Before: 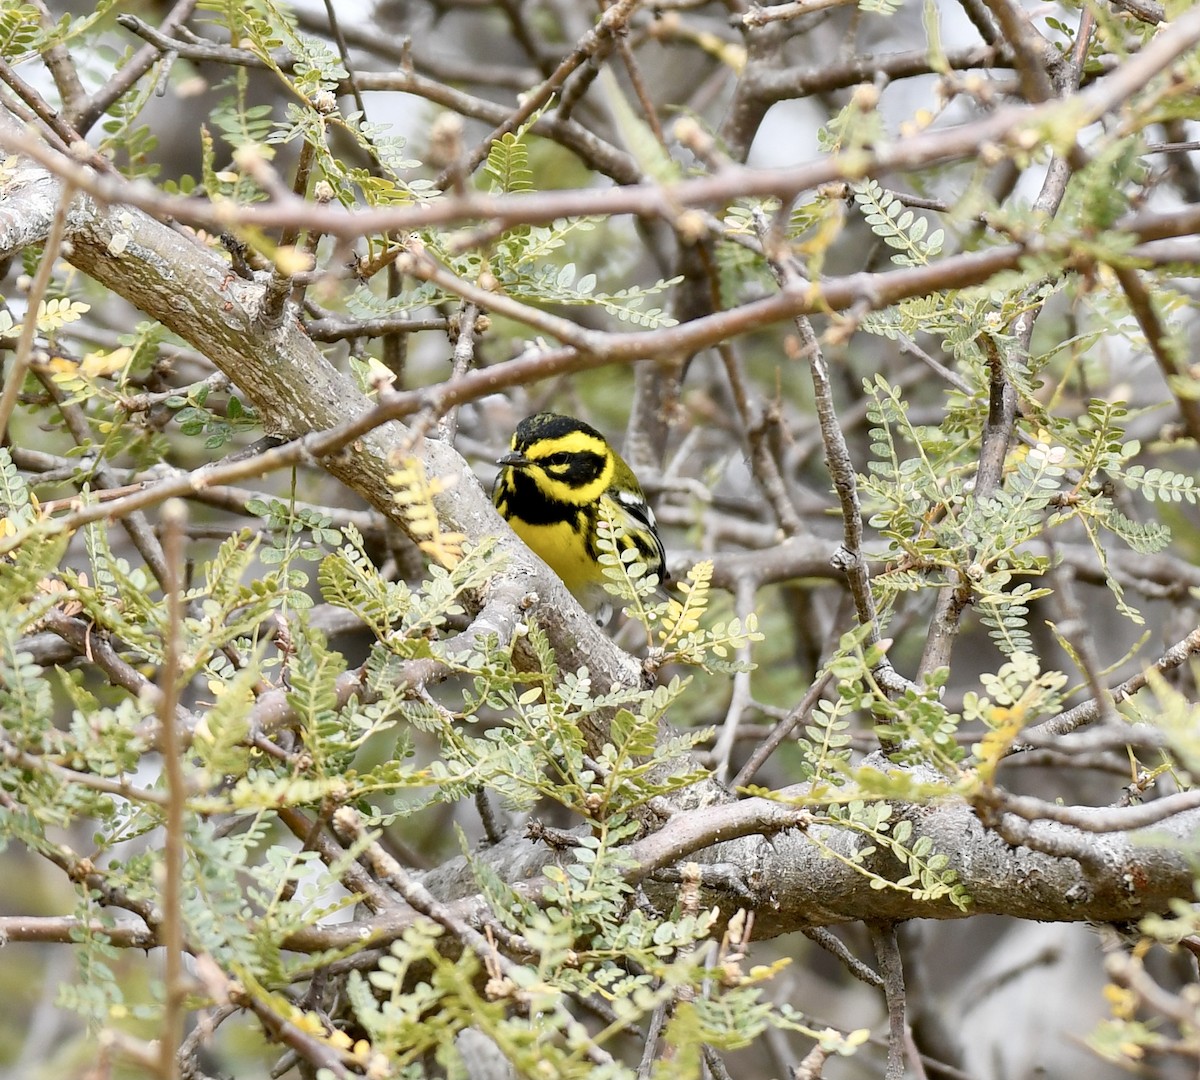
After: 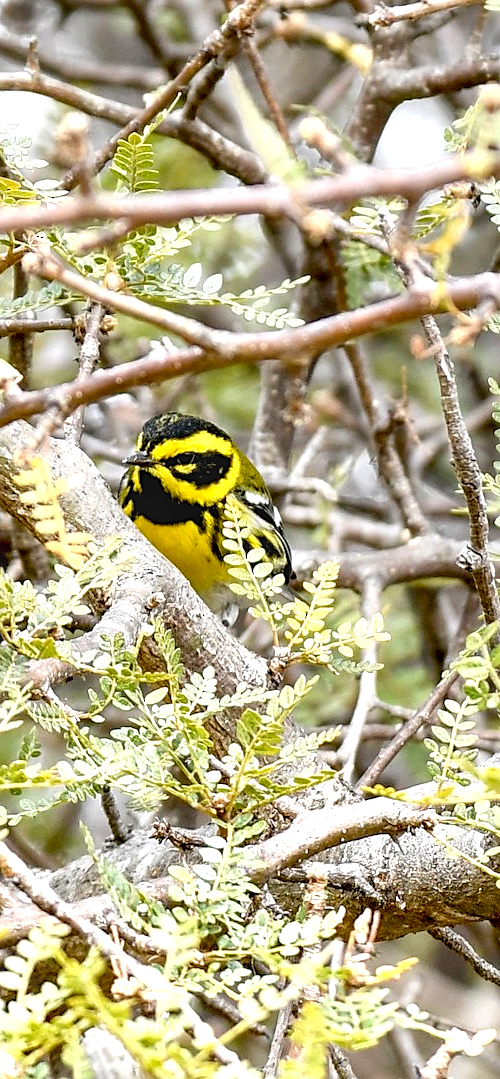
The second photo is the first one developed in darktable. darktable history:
crop: left 31.229%, right 27.105%
local contrast: on, module defaults
graduated density: rotation 5.63°, offset 76.9
sharpen: on, module defaults
exposure: black level correction 0.01, exposure 1 EV, compensate highlight preservation false
